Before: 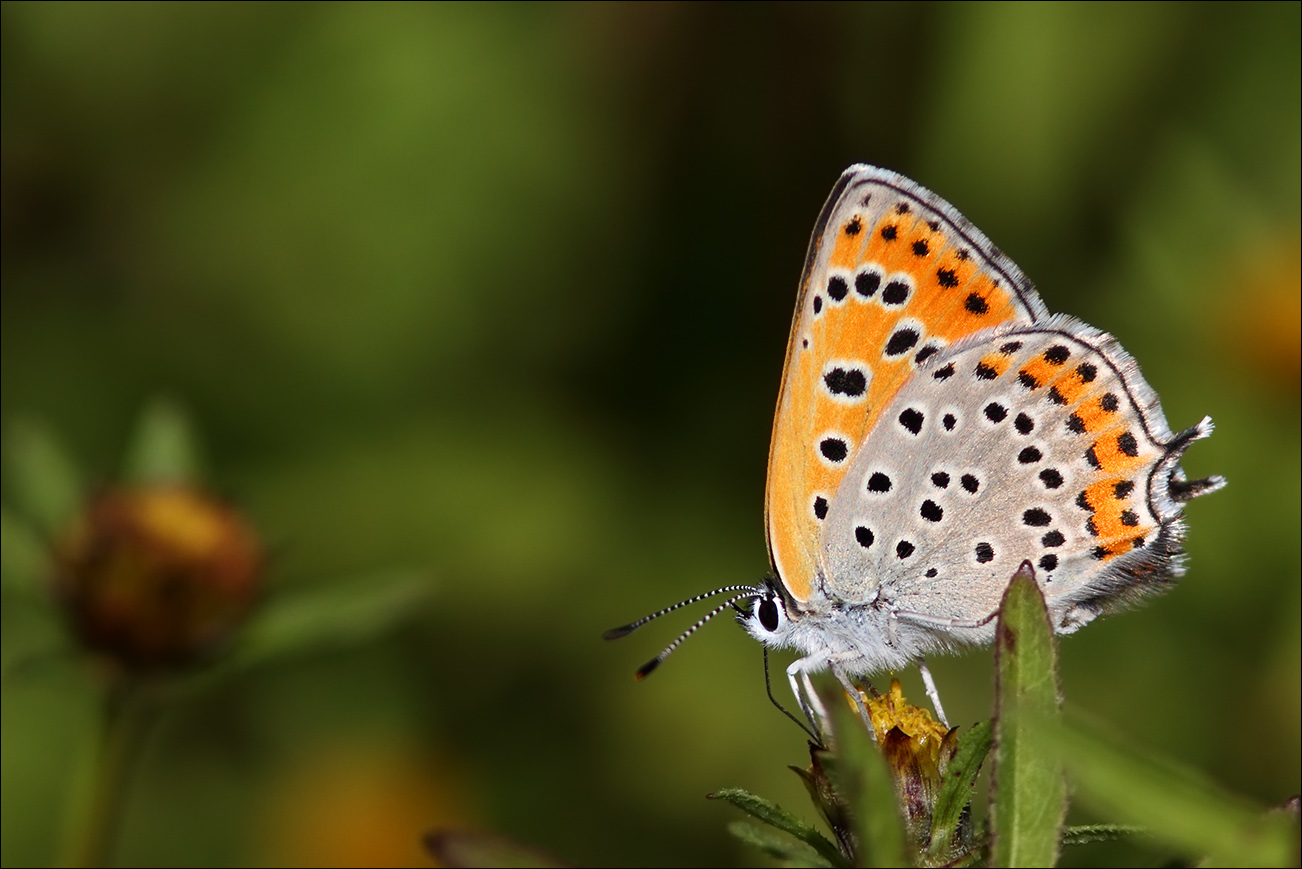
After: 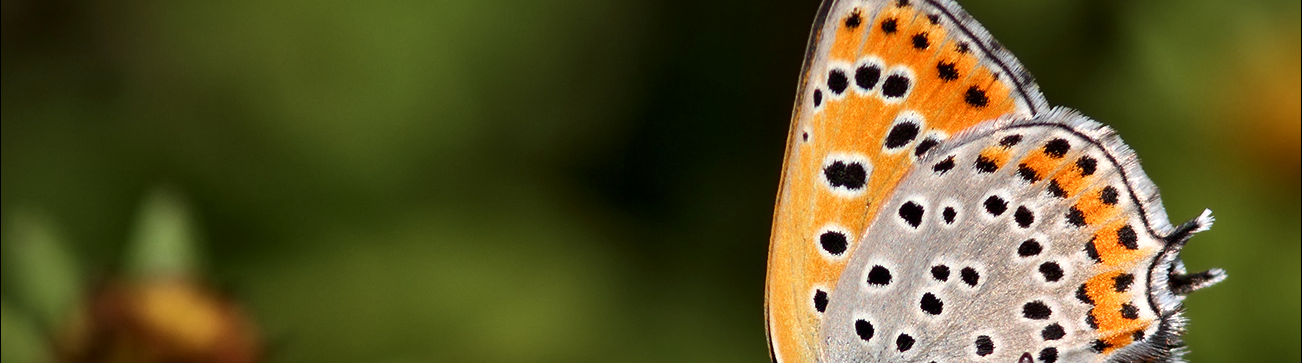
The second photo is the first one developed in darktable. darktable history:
local contrast: mode bilateral grid, contrast 25, coarseness 60, detail 151%, midtone range 0.2
crop and rotate: top 23.84%, bottom 34.294%
